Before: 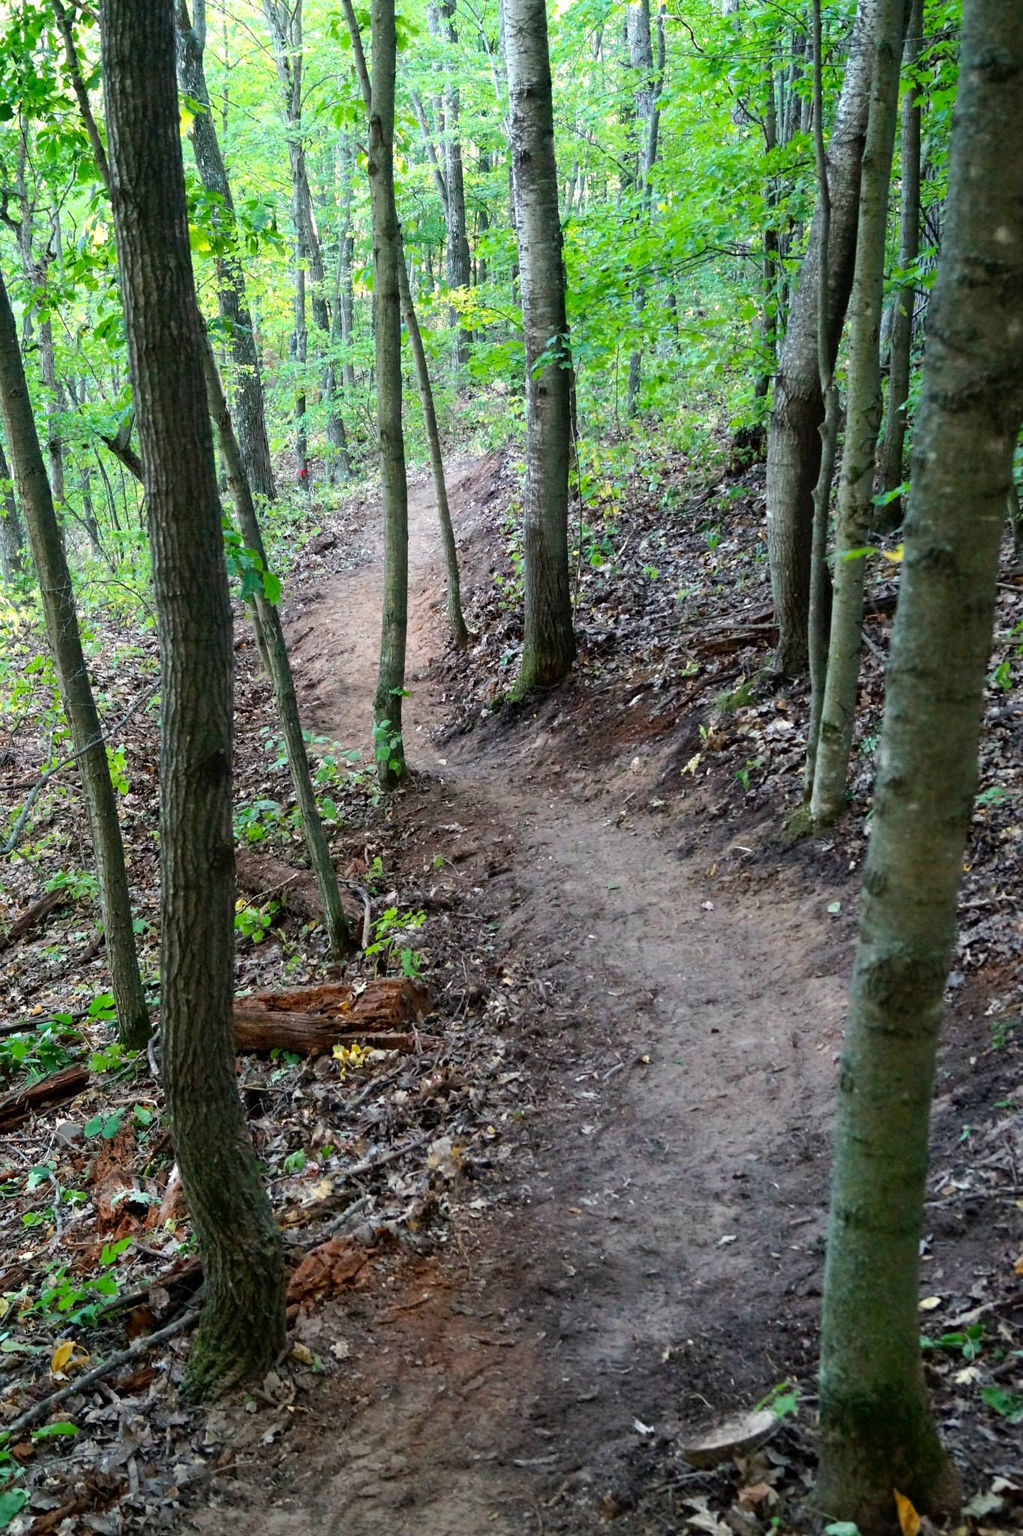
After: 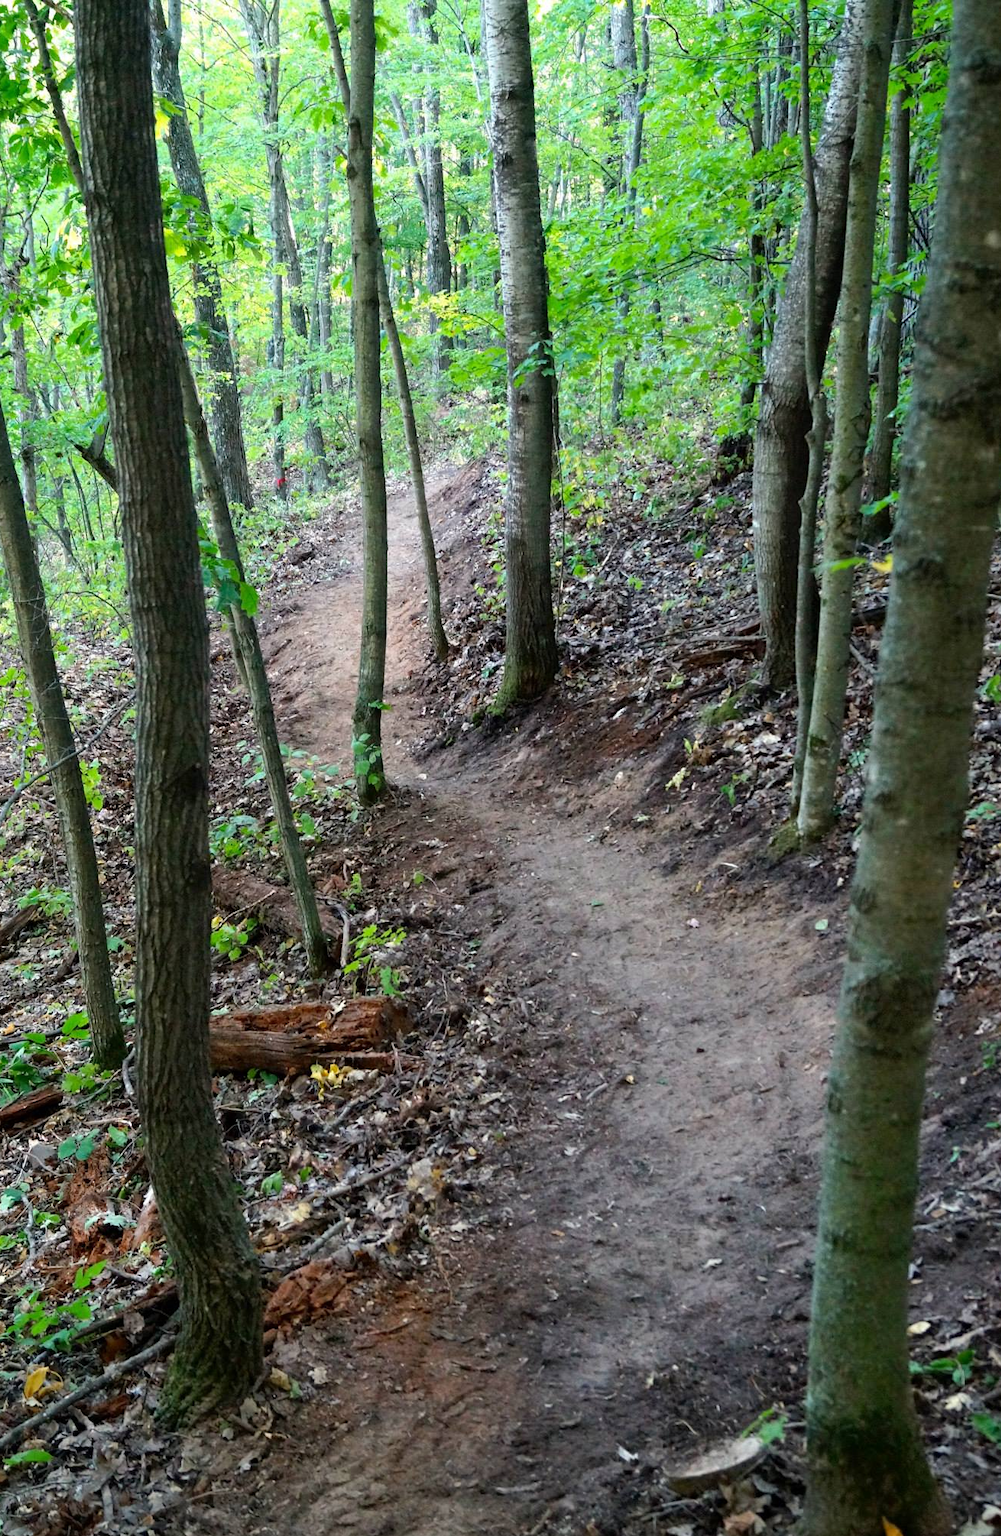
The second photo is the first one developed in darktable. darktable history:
crop and rotate: left 2.737%, right 1.178%, bottom 1.817%
